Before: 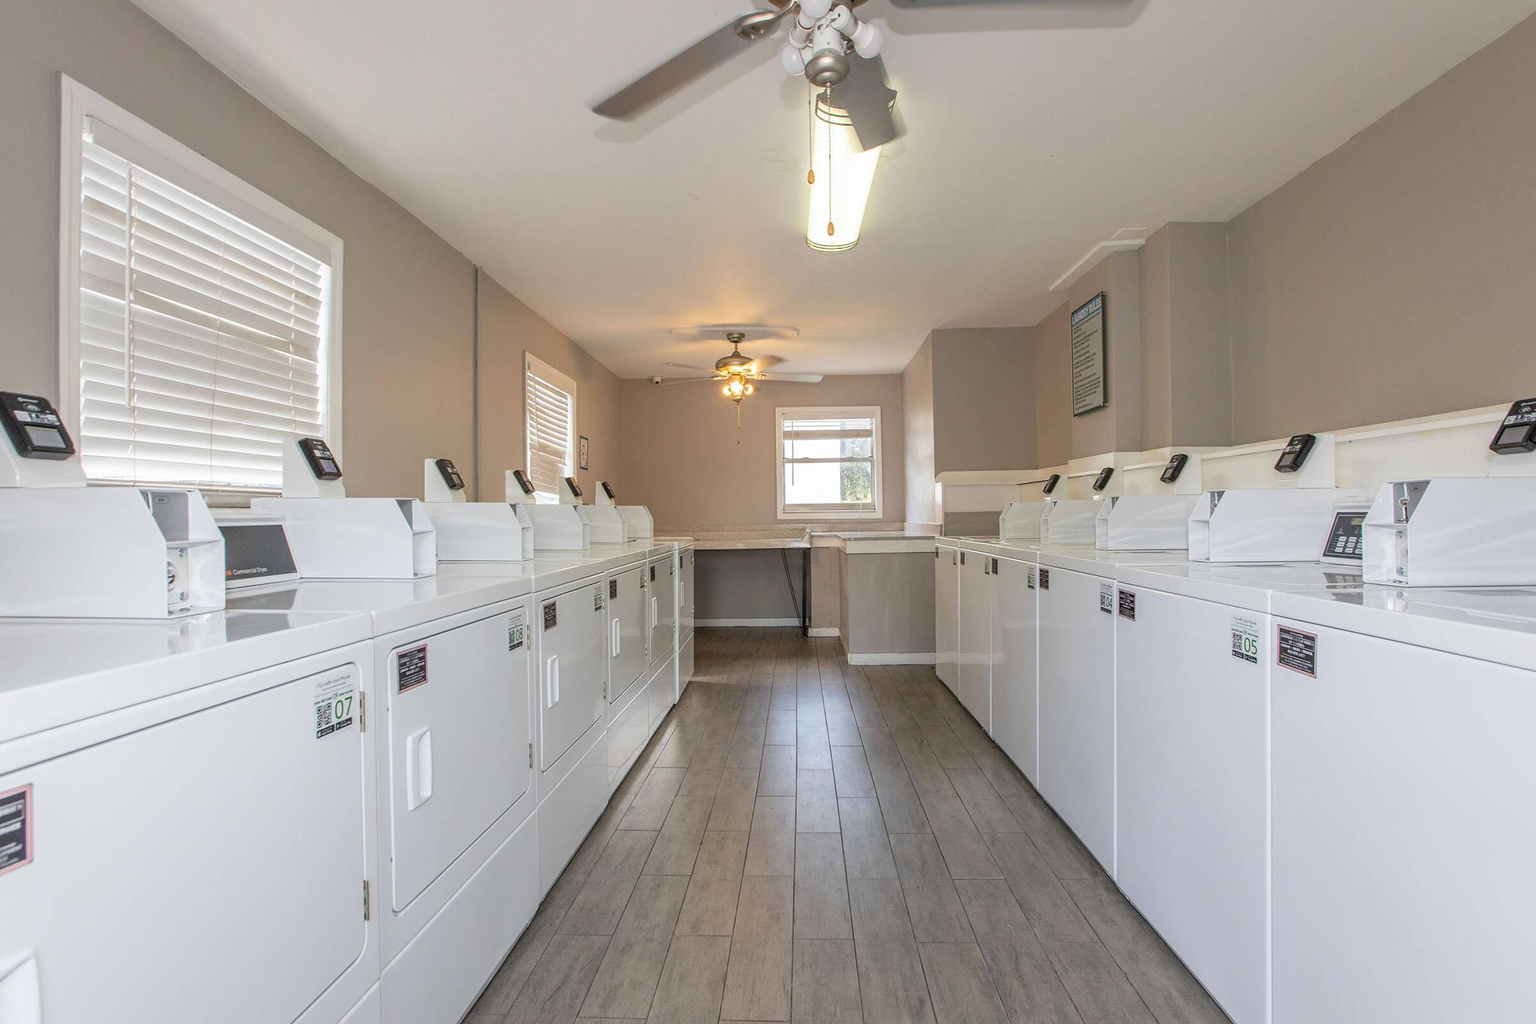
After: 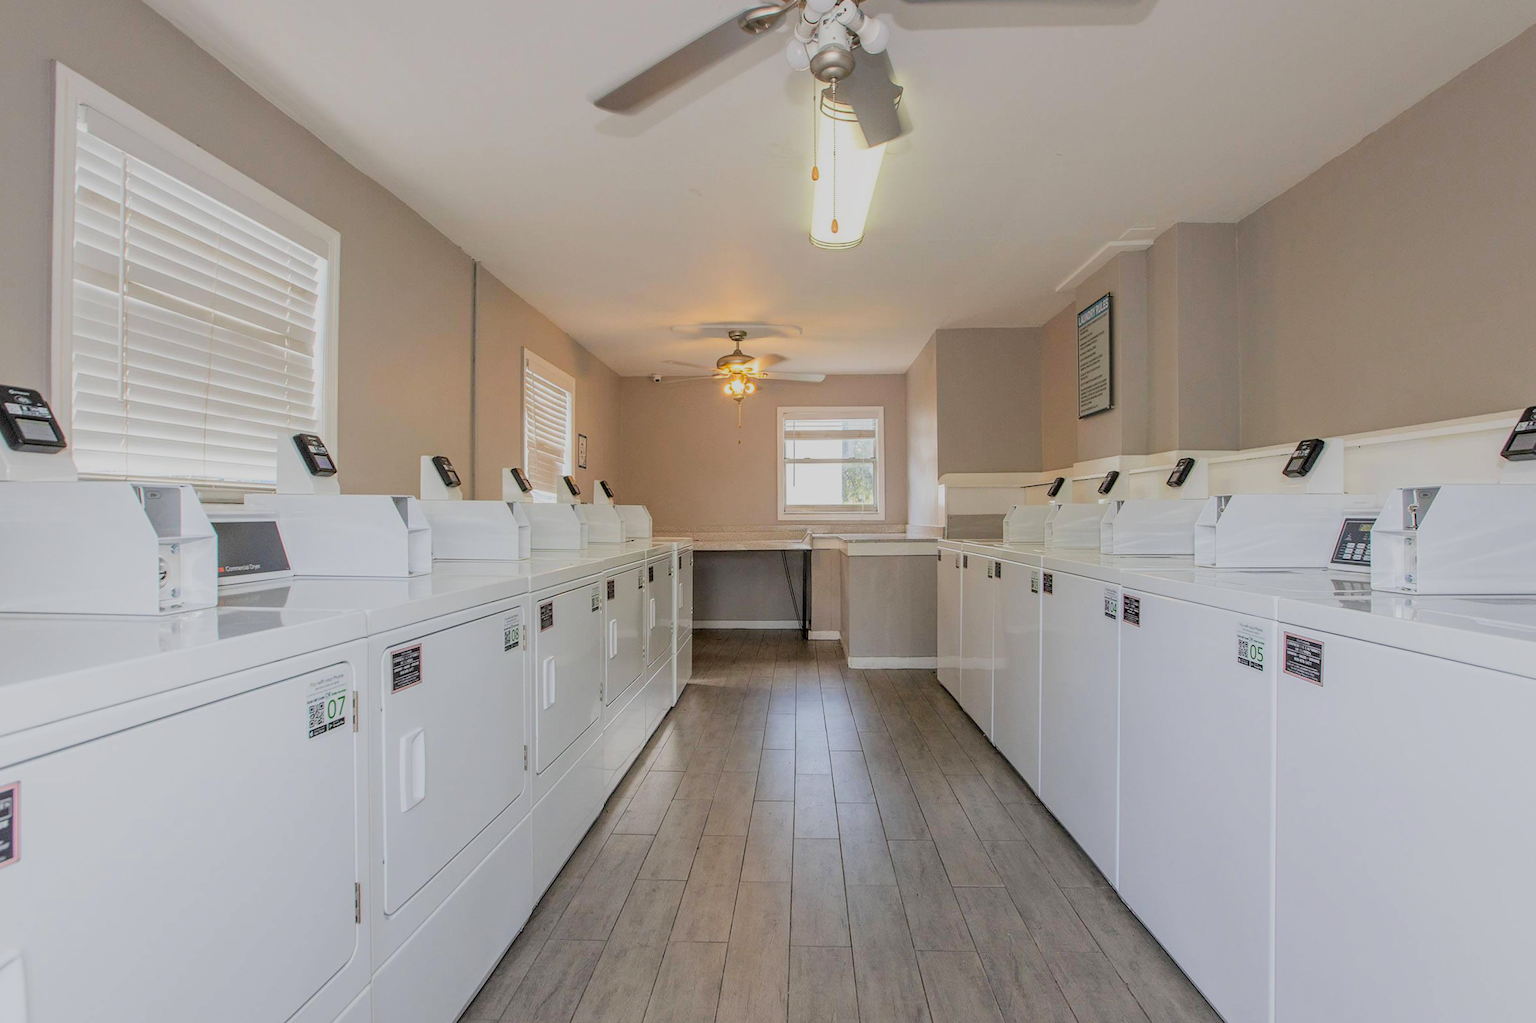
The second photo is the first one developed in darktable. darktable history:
contrast brightness saturation: saturation 0.183
filmic rgb: black relative exposure -7.65 EV, white relative exposure 4.56 EV, hardness 3.61, enable highlight reconstruction true
crop and rotate: angle -0.521°
